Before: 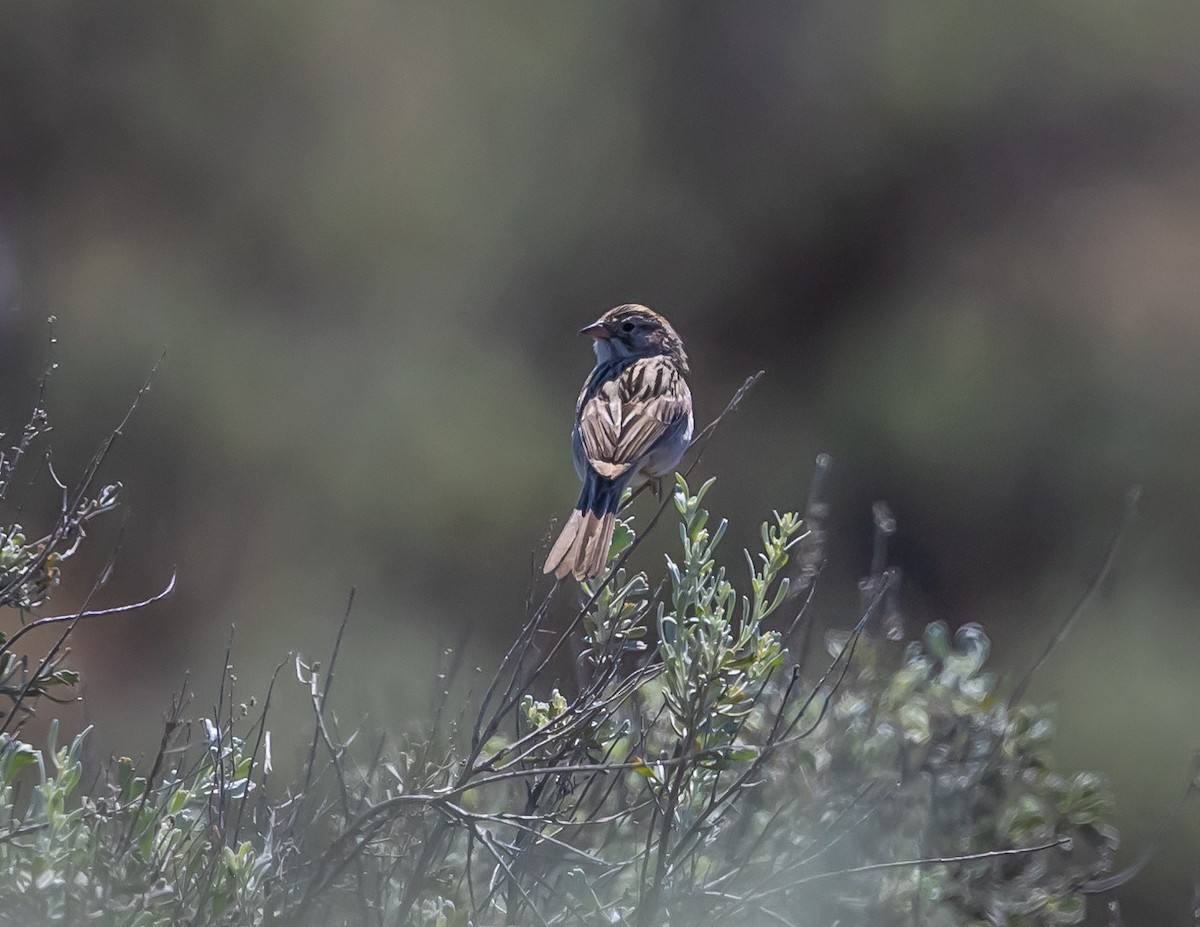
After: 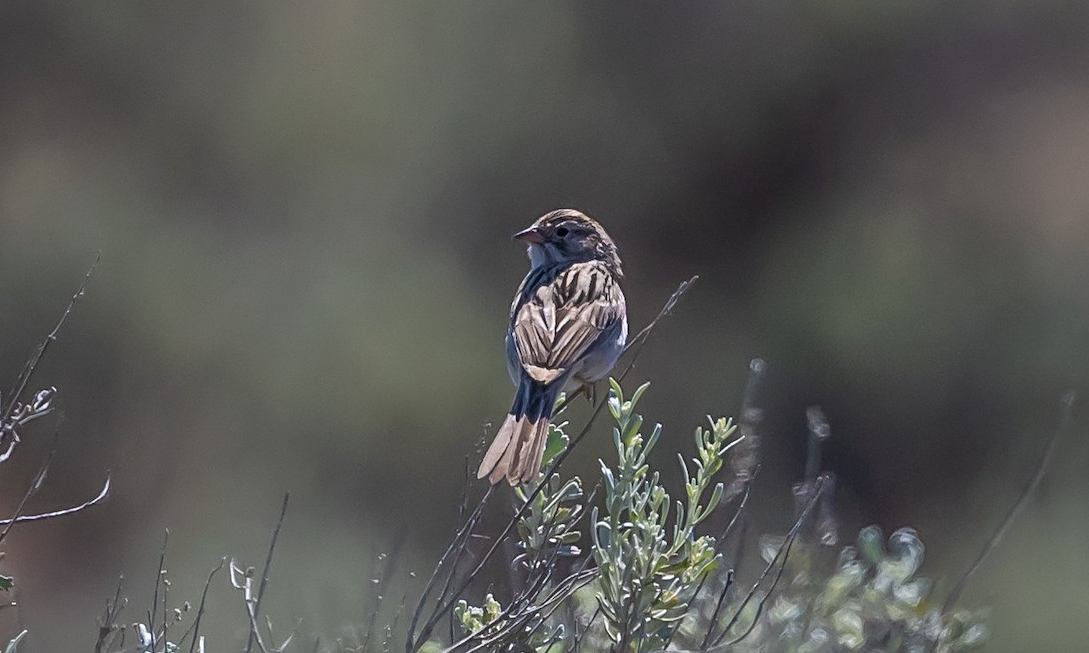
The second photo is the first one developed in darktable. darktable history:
sharpen: amount 0.211
crop: left 5.581%, top 10.332%, right 3.665%, bottom 19.208%
